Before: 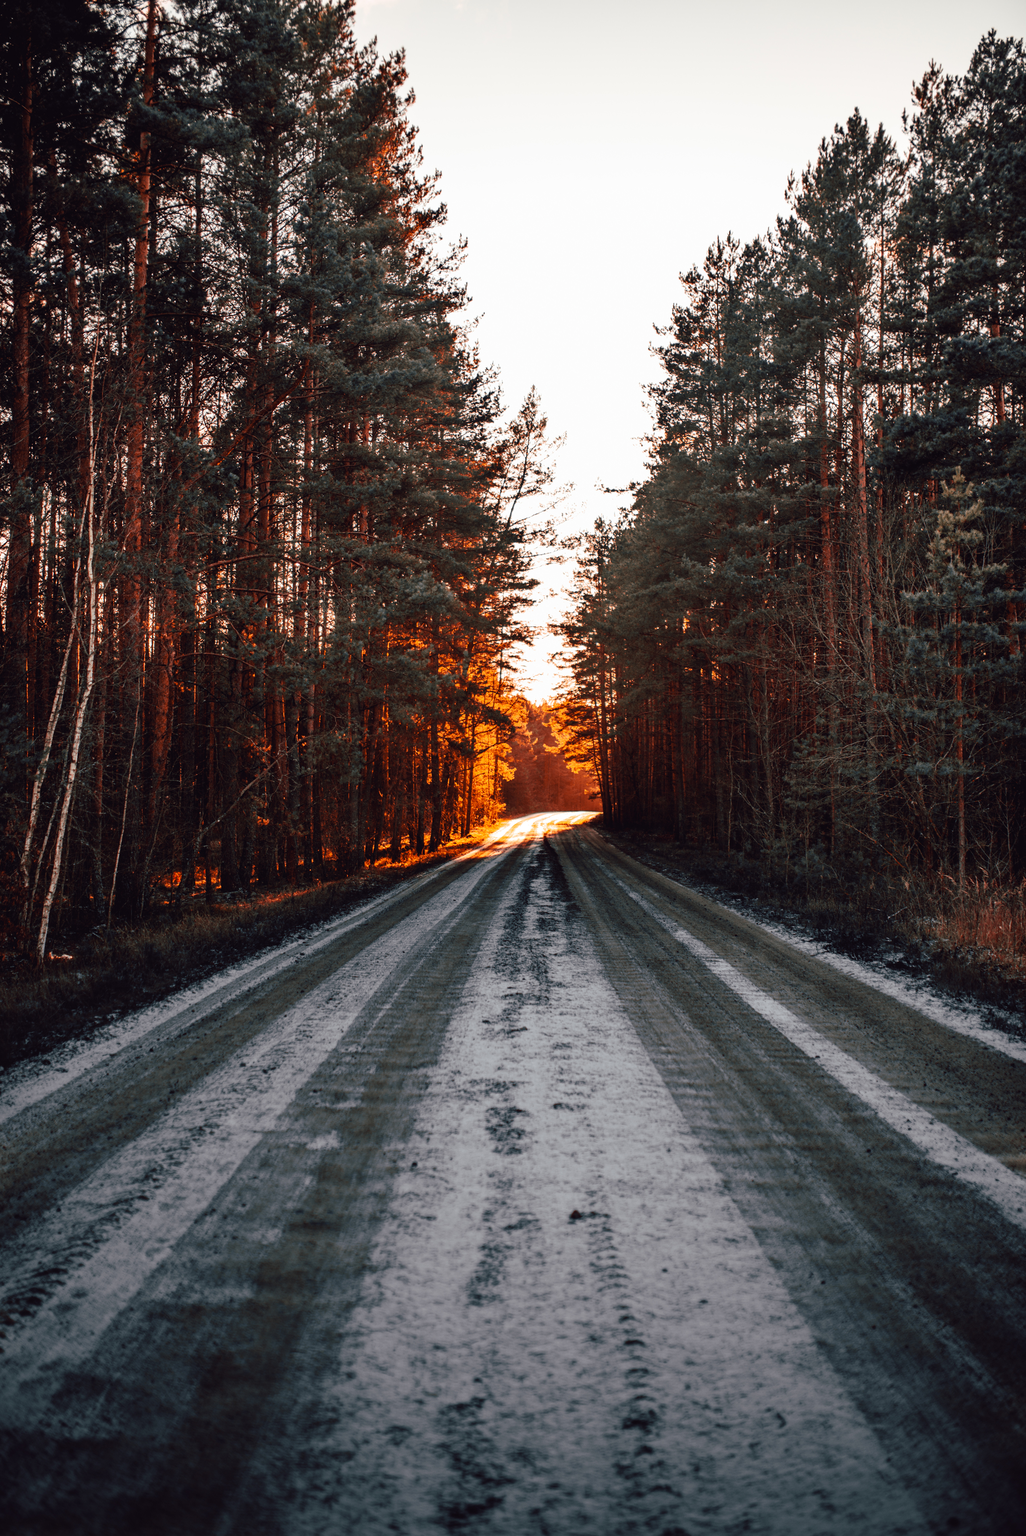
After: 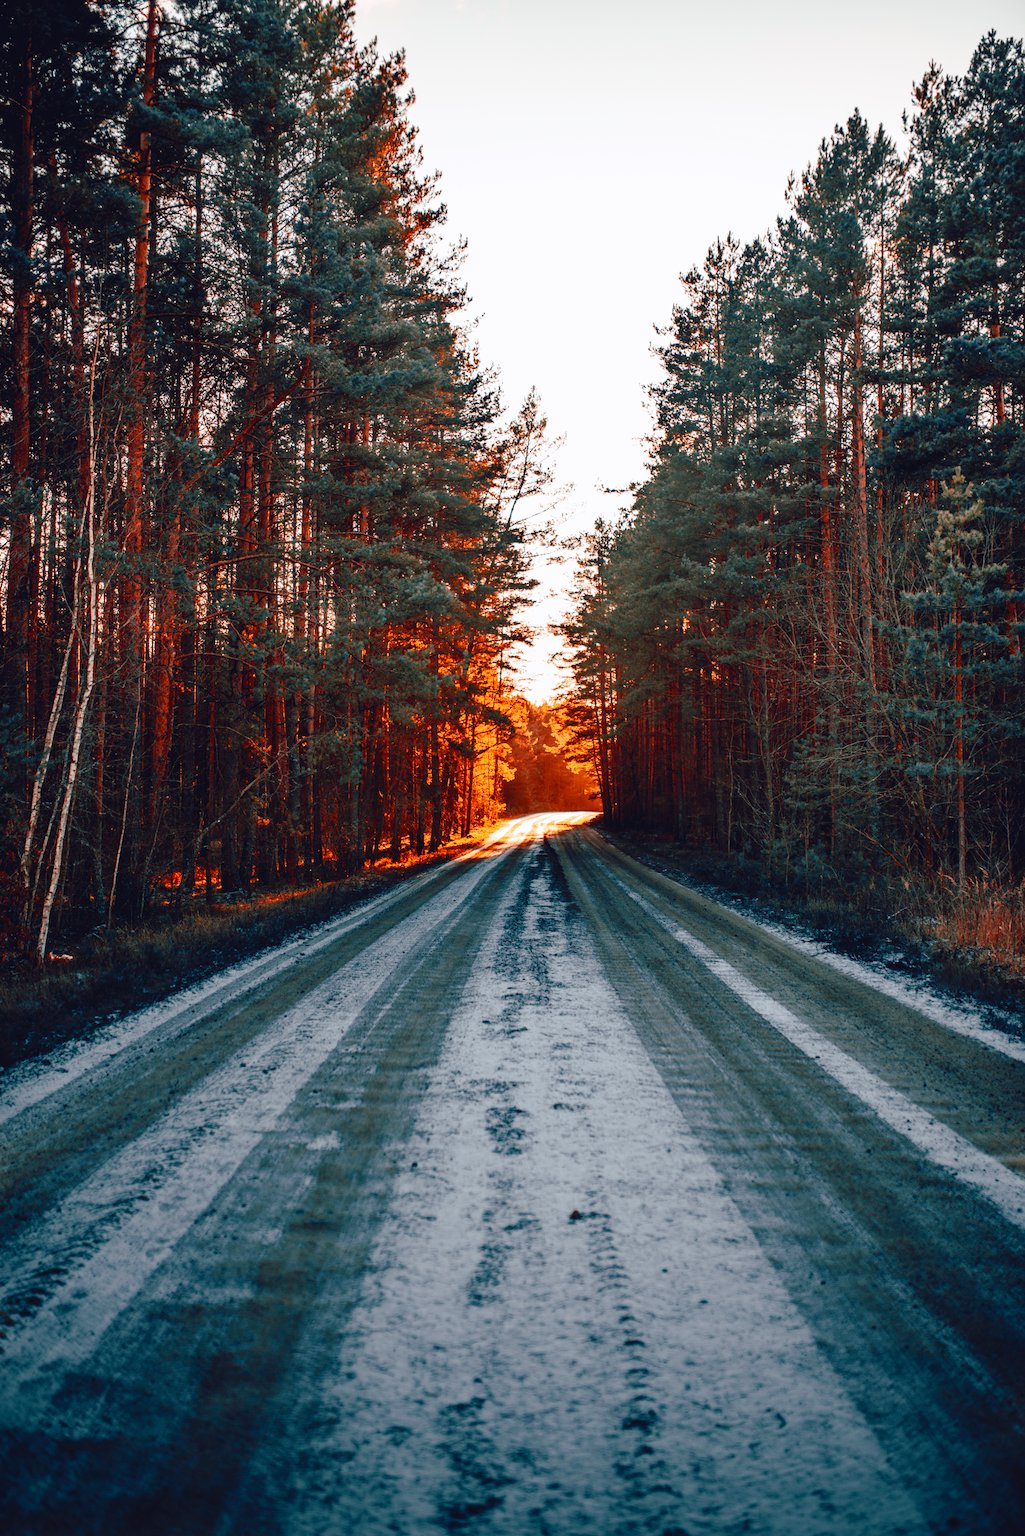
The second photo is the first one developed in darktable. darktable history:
levels: levels [0, 0.445, 1]
color balance rgb: power › luminance -7.746%, power › chroma 1.119%, power › hue 217.08°, perceptual saturation grading › global saturation 20%, perceptual saturation grading › highlights -24.78%, perceptual saturation grading › shadows 24.164%
